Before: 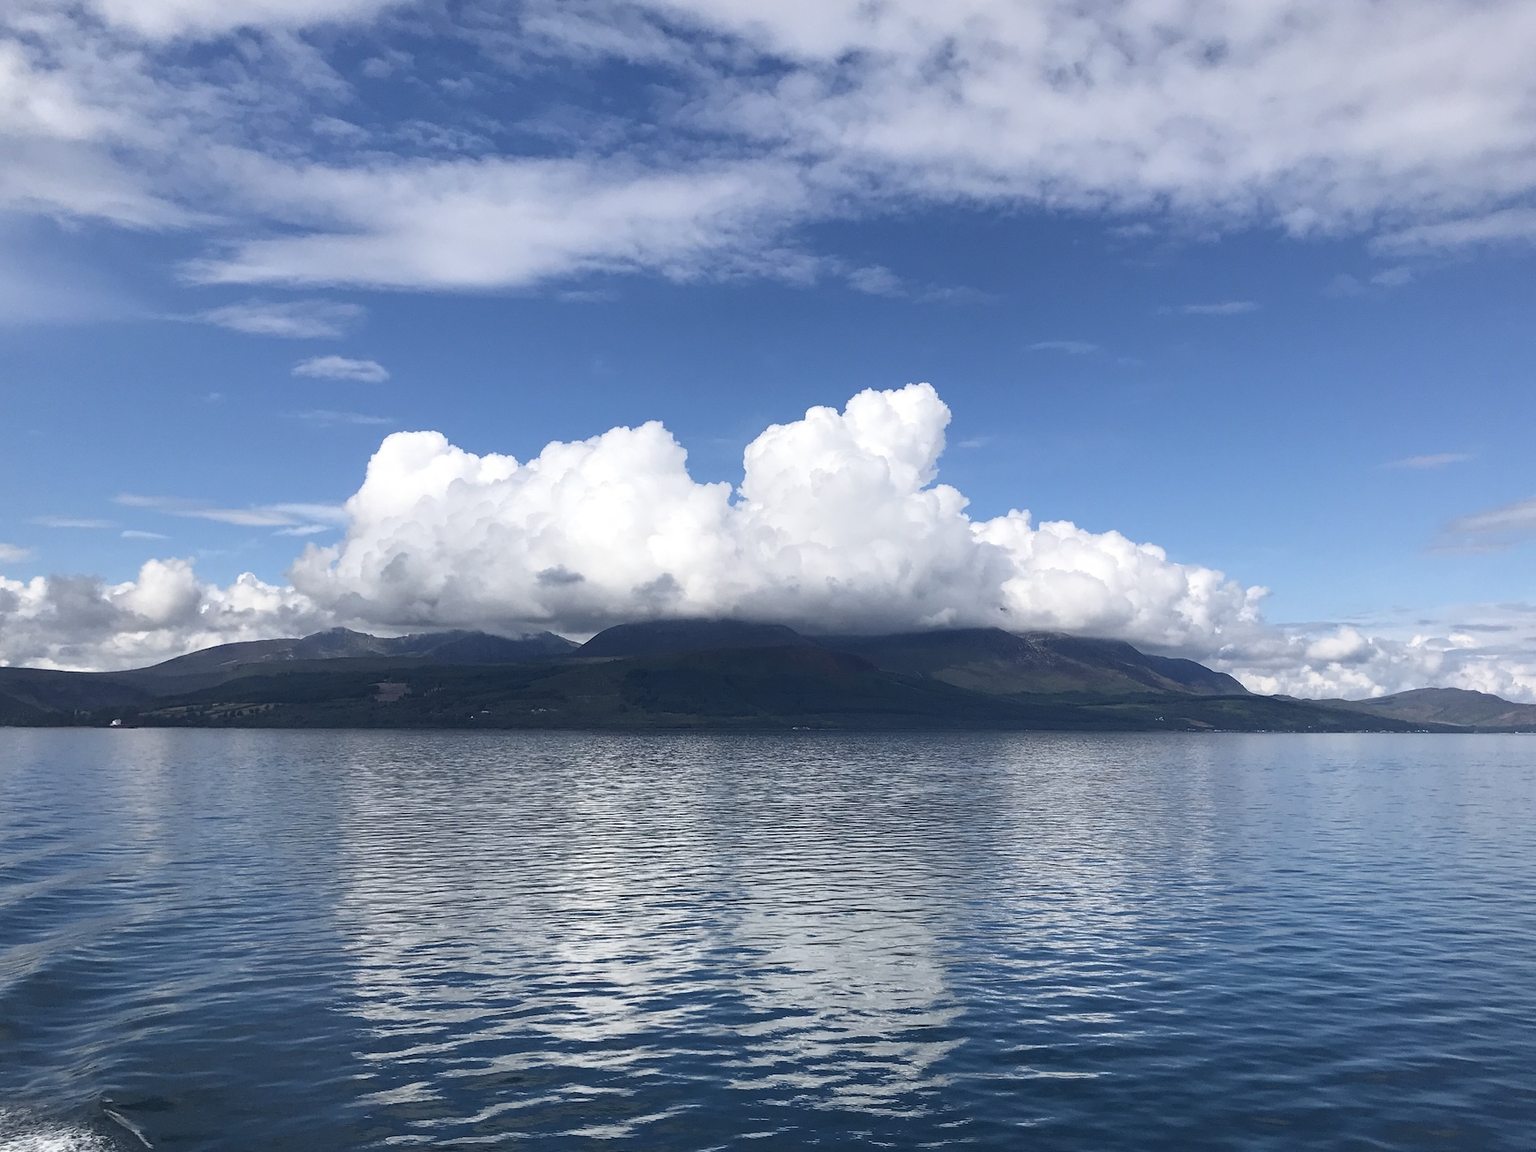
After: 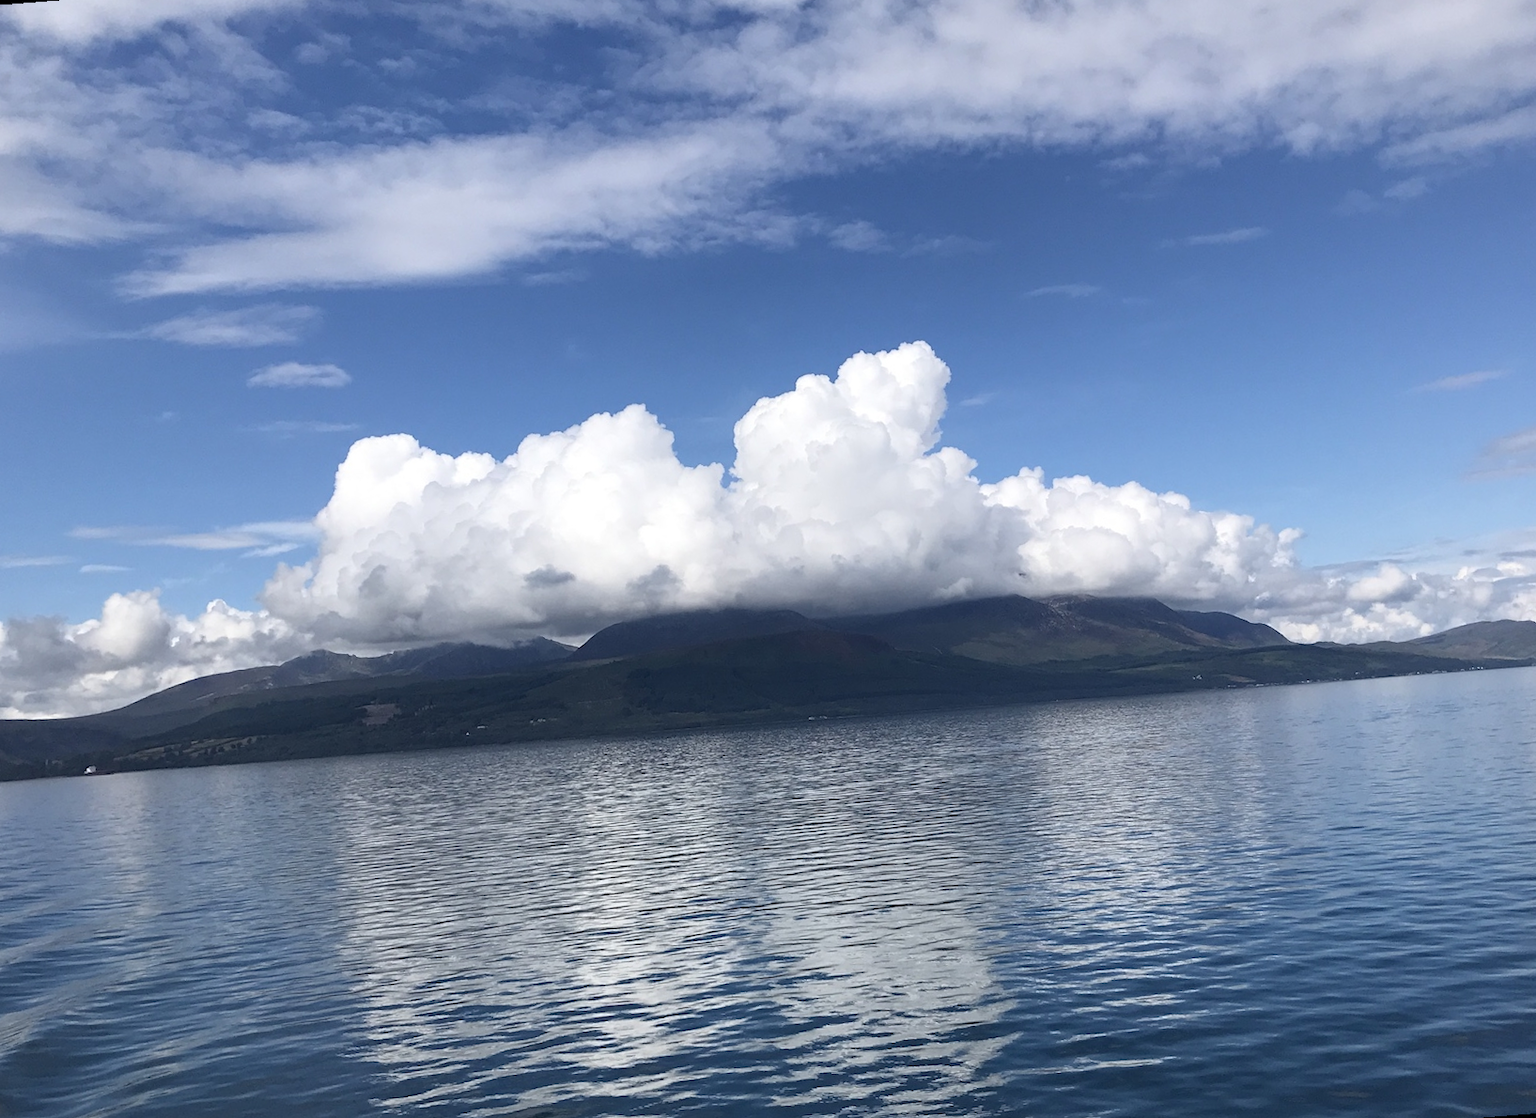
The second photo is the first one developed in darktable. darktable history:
rotate and perspective: rotation -4.57°, crop left 0.054, crop right 0.944, crop top 0.087, crop bottom 0.914
tone equalizer: on, module defaults
